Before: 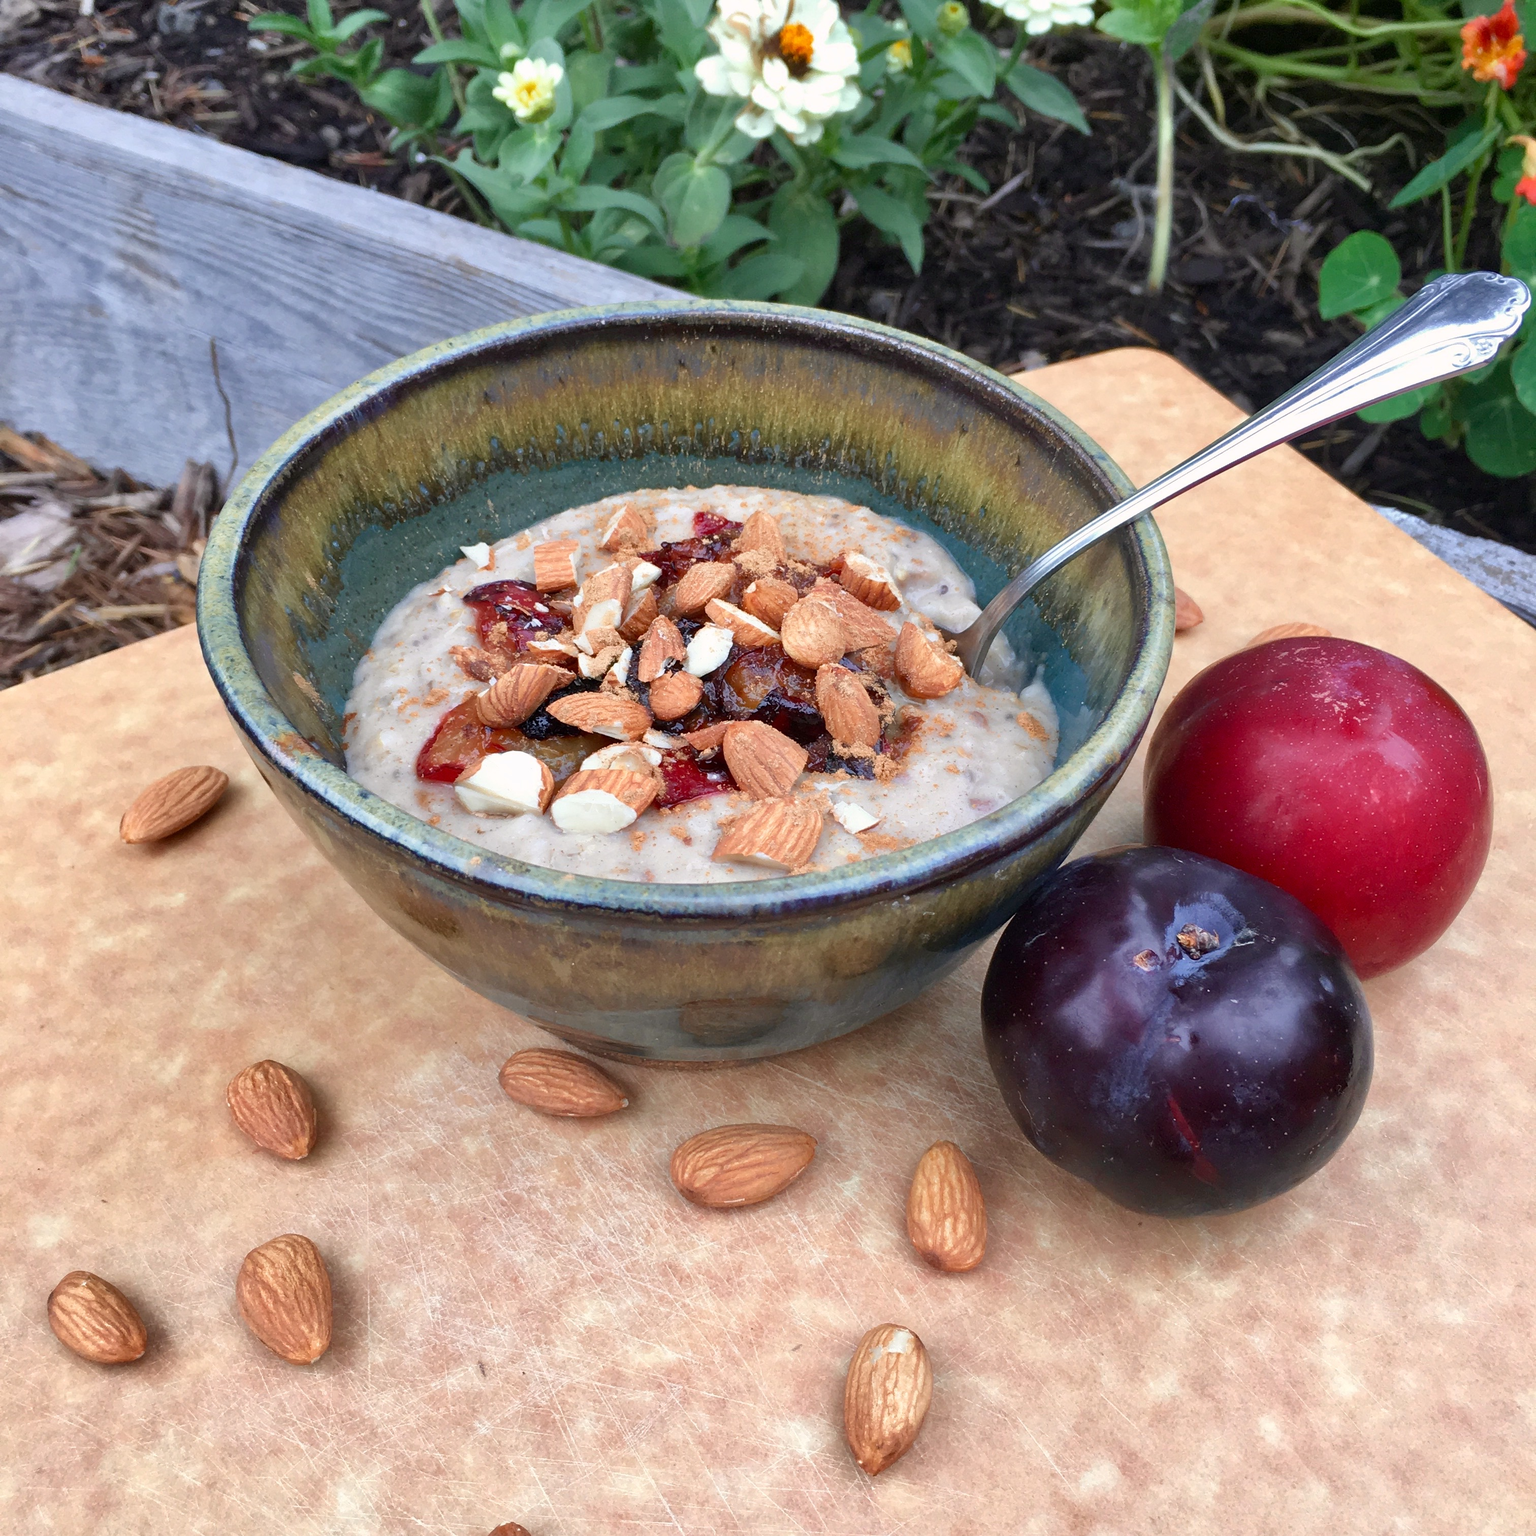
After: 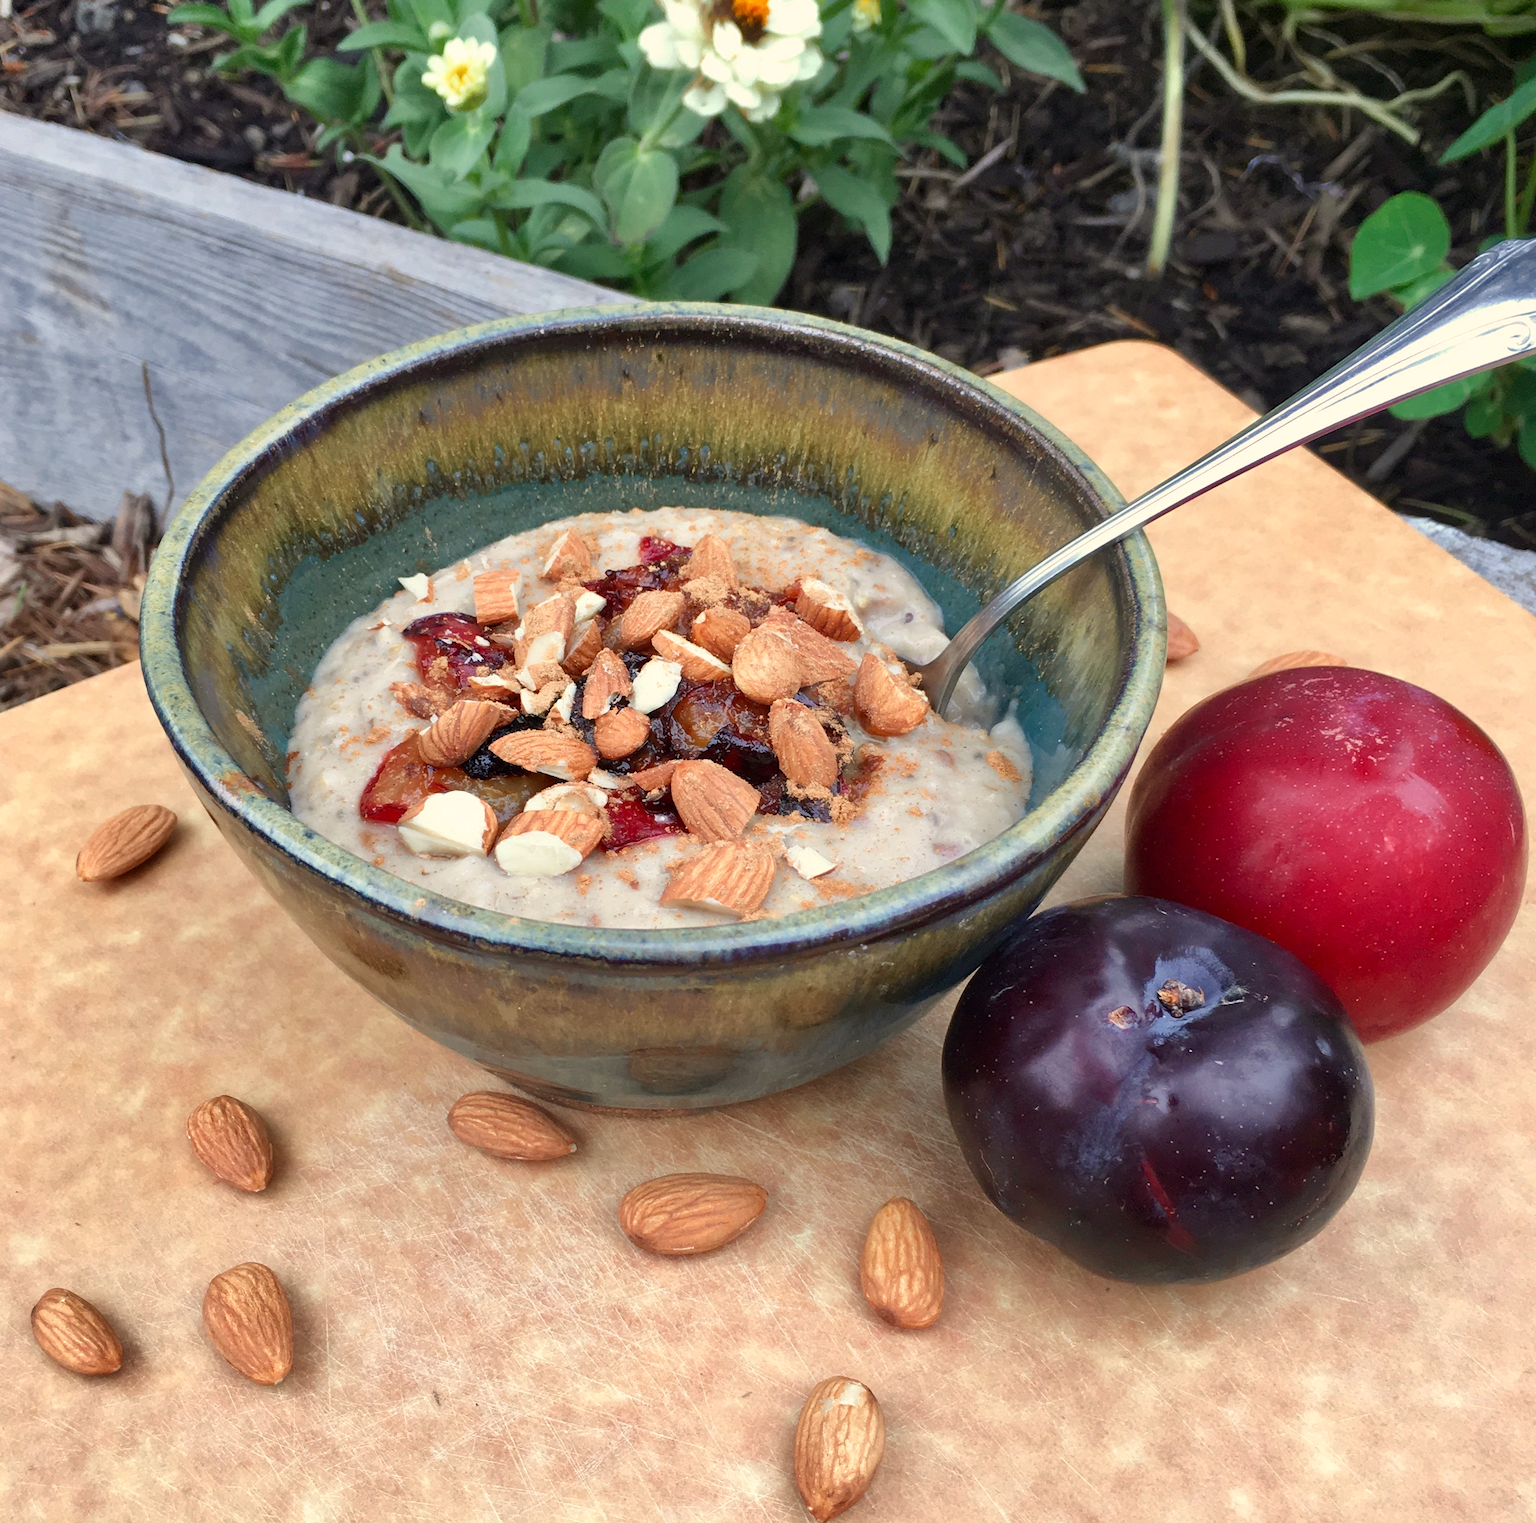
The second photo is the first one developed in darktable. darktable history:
rotate and perspective: rotation 0.062°, lens shift (vertical) 0.115, lens shift (horizontal) -0.133, crop left 0.047, crop right 0.94, crop top 0.061, crop bottom 0.94
base curve: curves: ch0 [(0, 0) (0.283, 0.295) (1, 1)], preserve colors none
white balance: red 1.029, blue 0.92
